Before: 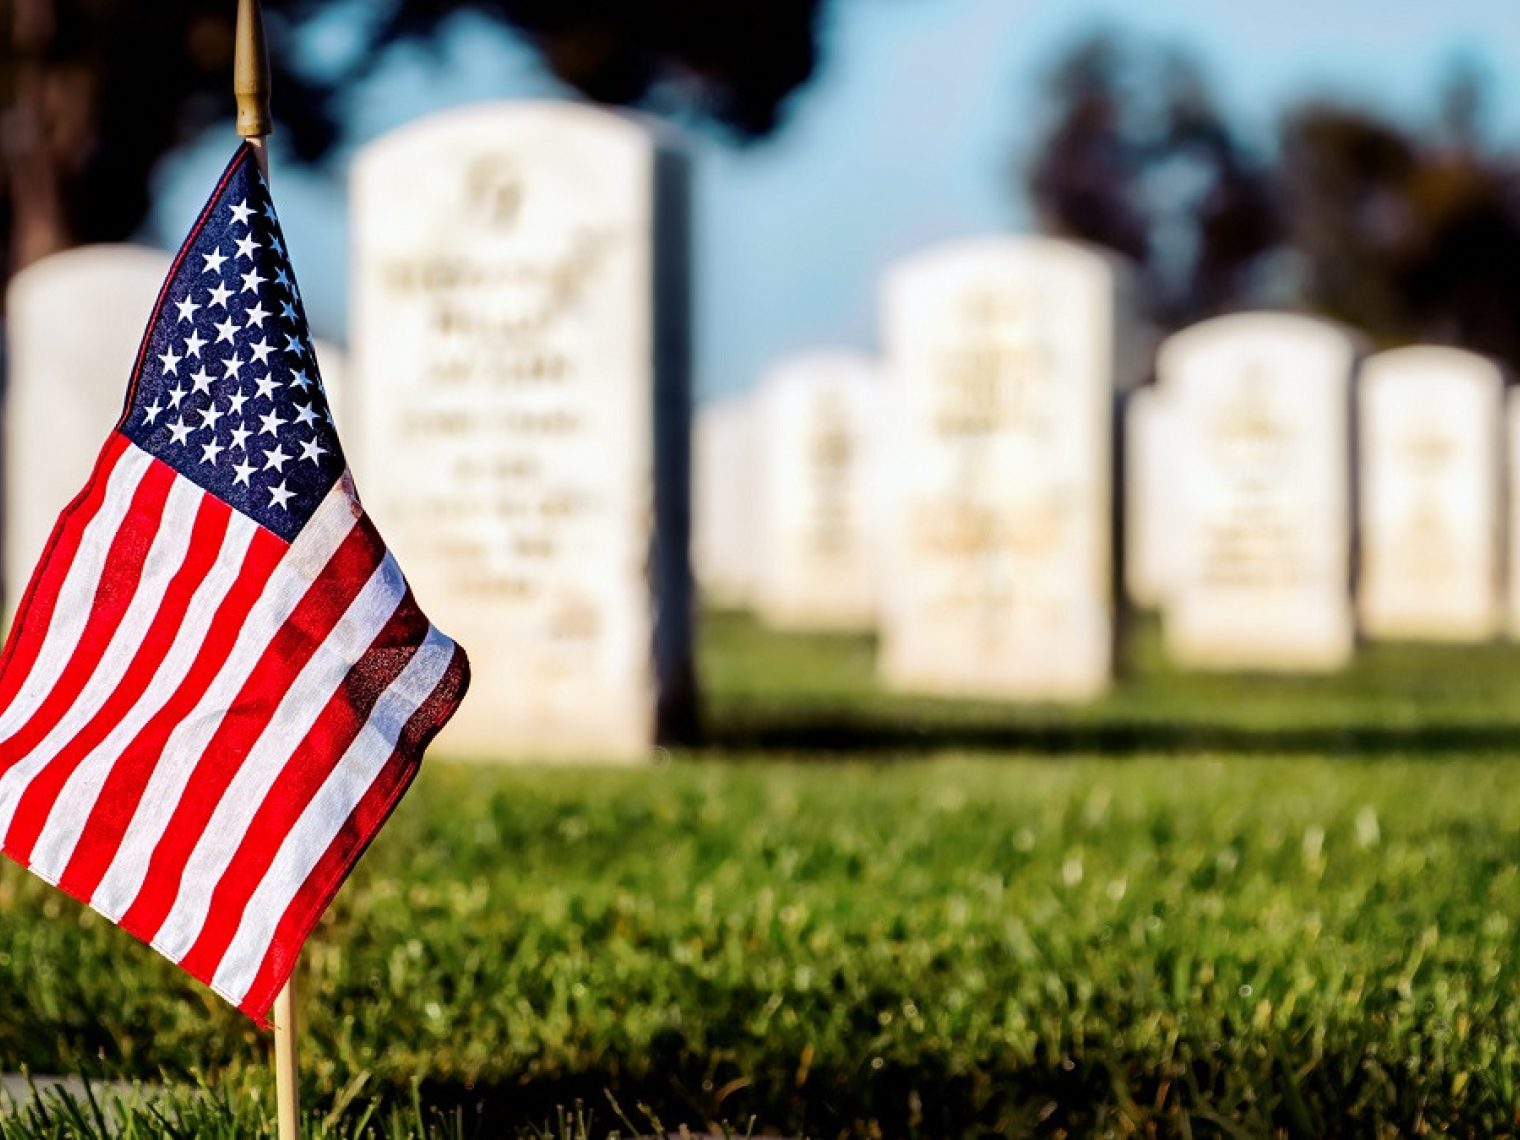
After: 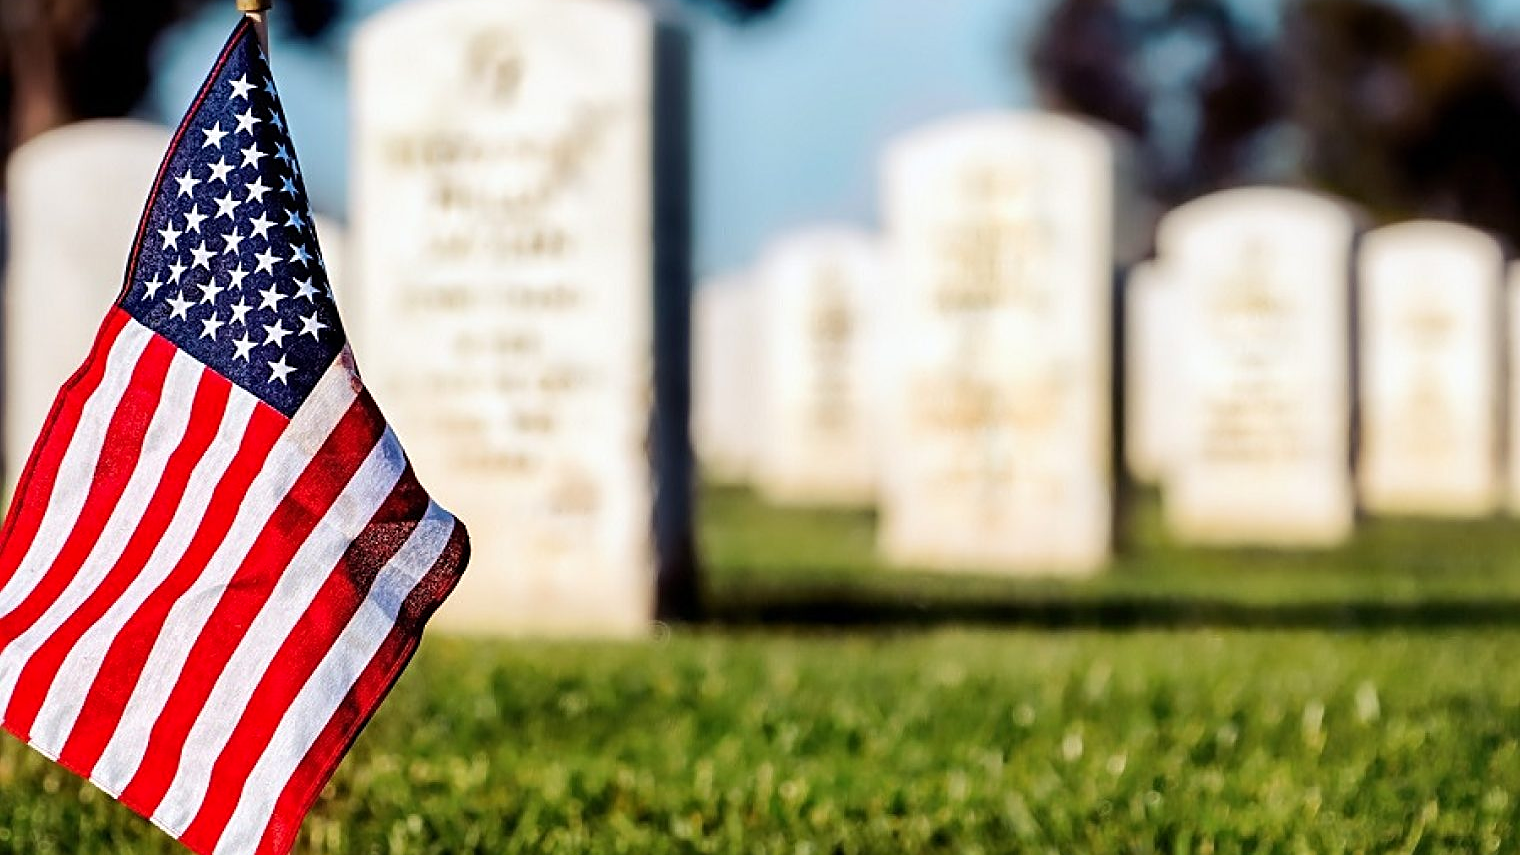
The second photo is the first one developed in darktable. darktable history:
sharpen: on, module defaults
tone curve: curves: ch0 [(0, 0) (0.003, 0.003) (0.011, 0.011) (0.025, 0.025) (0.044, 0.044) (0.069, 0.068) (0.1, 0.098) (0.136, 0.134) (0.177, 0.175) (0.224, 0.221) (0.277, 0.273) (0.335, 0.331) (0.399, 0.394) (0.468, 0.462) (0.543, 0.543) (0.623, 0.623) (0.709, 0.709) (0.801, 0.801) (0.898, 0.898) (1, 1)], preserve colors none
crop: top 11.038%, bottom 13.962%
